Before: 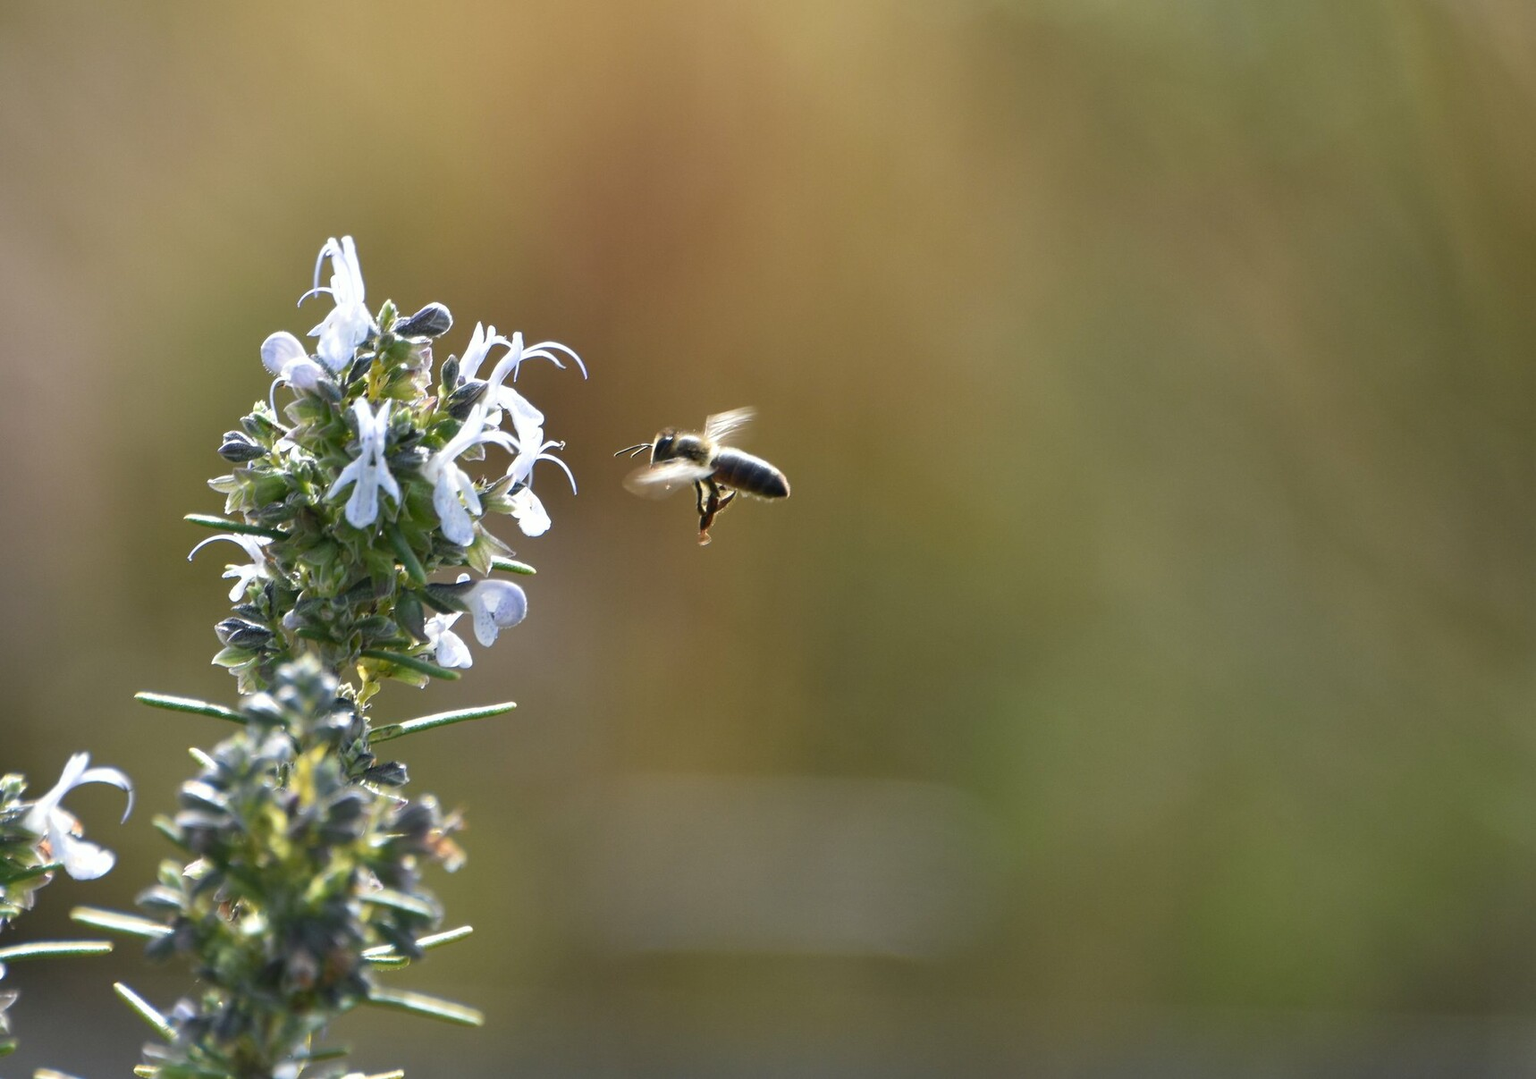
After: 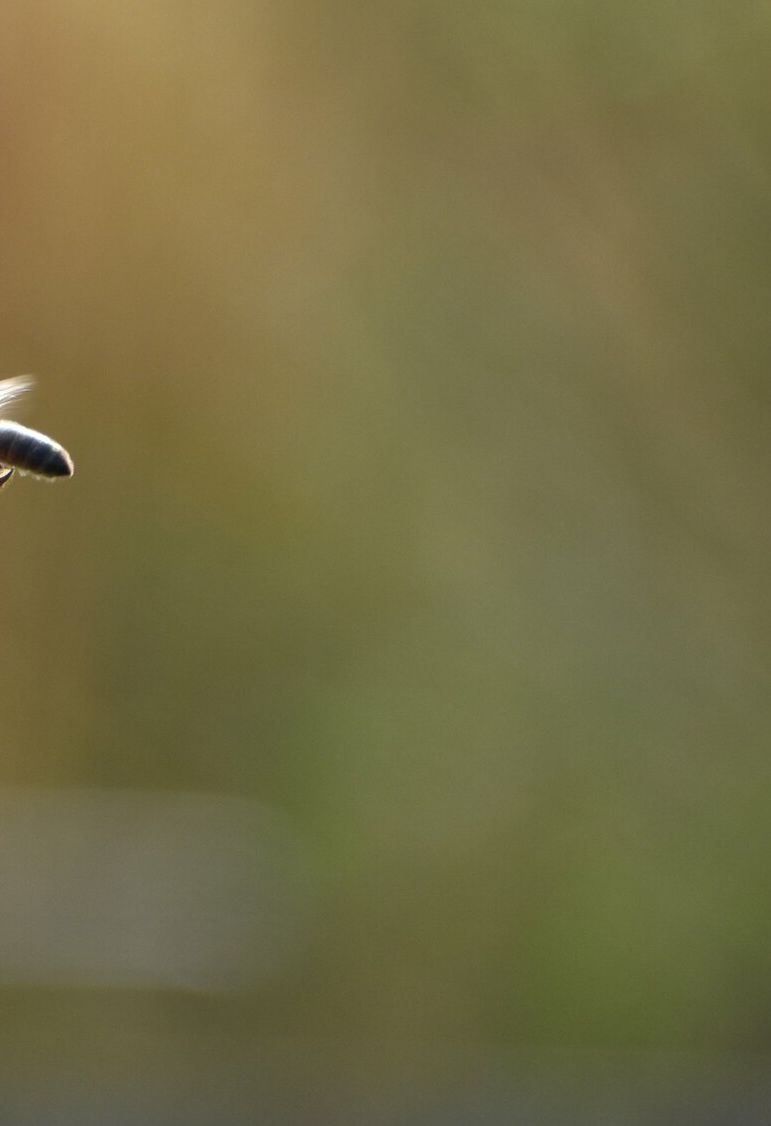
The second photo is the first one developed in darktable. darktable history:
crop: left 47.154%, top 6.628%, right 7.925%
